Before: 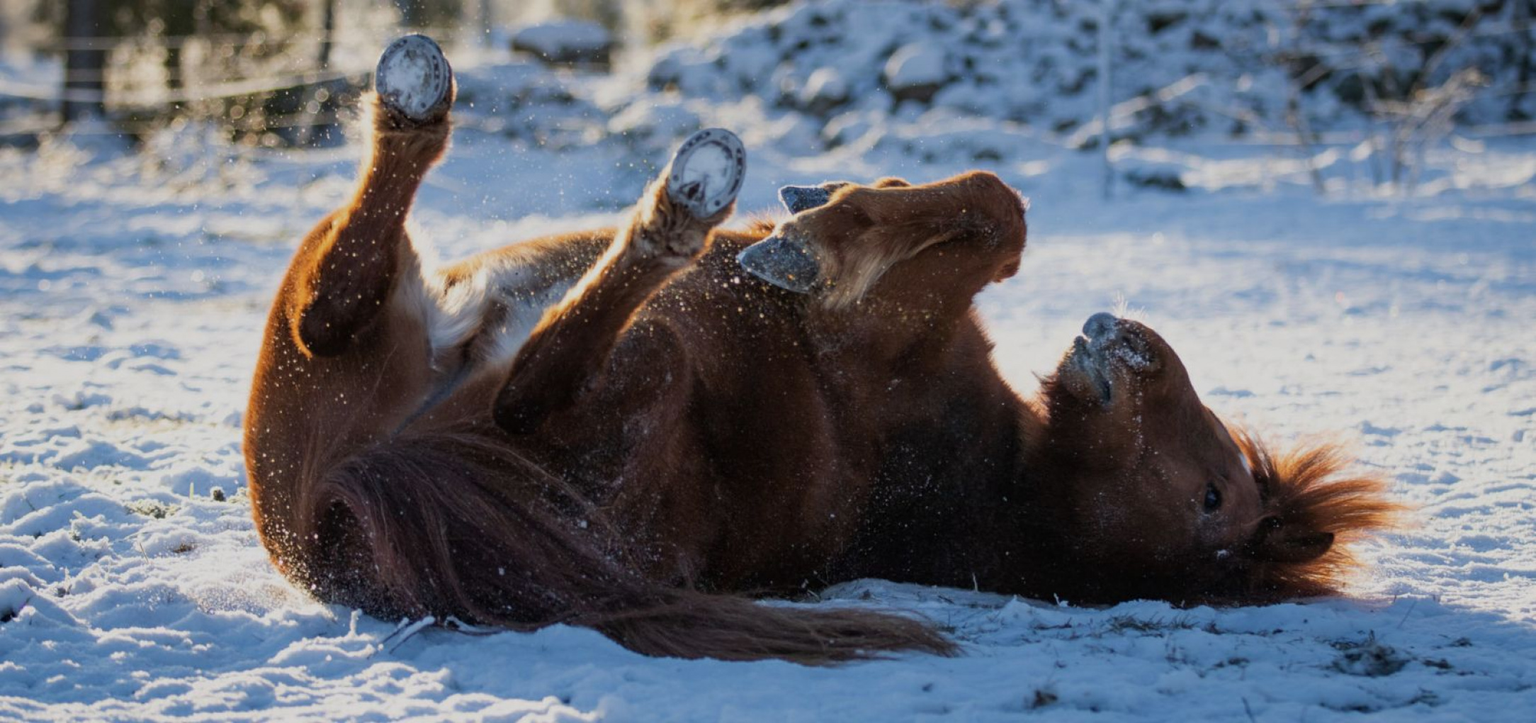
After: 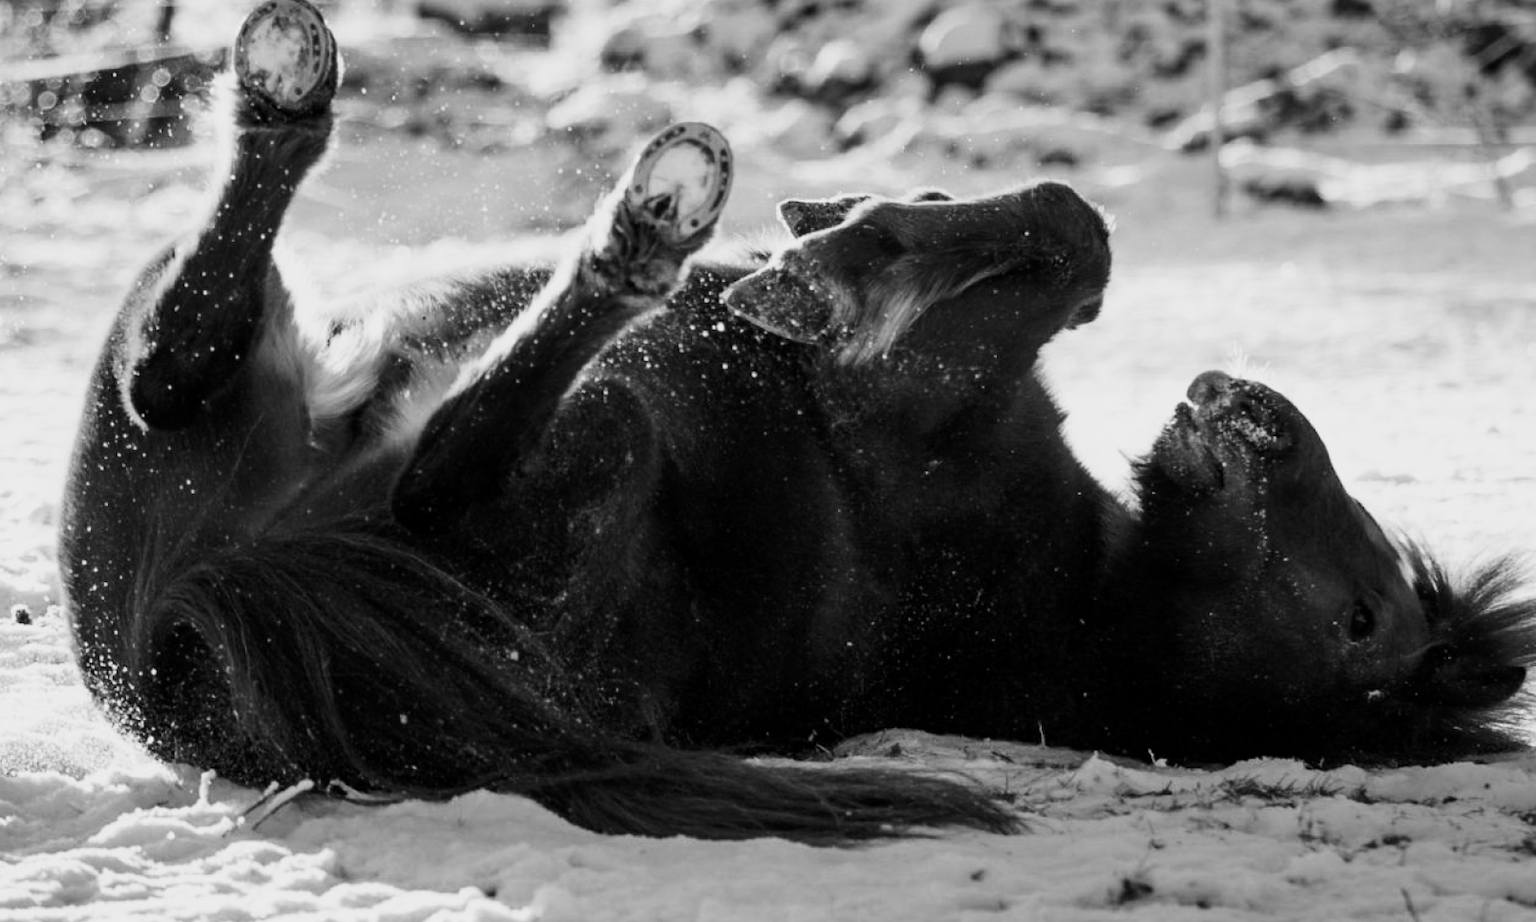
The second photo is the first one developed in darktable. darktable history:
contrast brightness saturation: contrast 0.23, brightness 0.1, saturation 0.29
shadows and highlights: shadows 12, white point adjustment 1.2, highlights -0.36, soften with gaussian
crop and rotate: left 13.15%, top 5.251%, right 12.609%
sigmoid: contrast 1.22, skew 0.65
monochrome: on, module defaults
tone curve: curves: ch0 [(0.021, 0) (0.104, 0.052) (0.496, 0.526) (0.737, 0.783) (1, 1)], color space Lab, linked channels, preserve colors none
